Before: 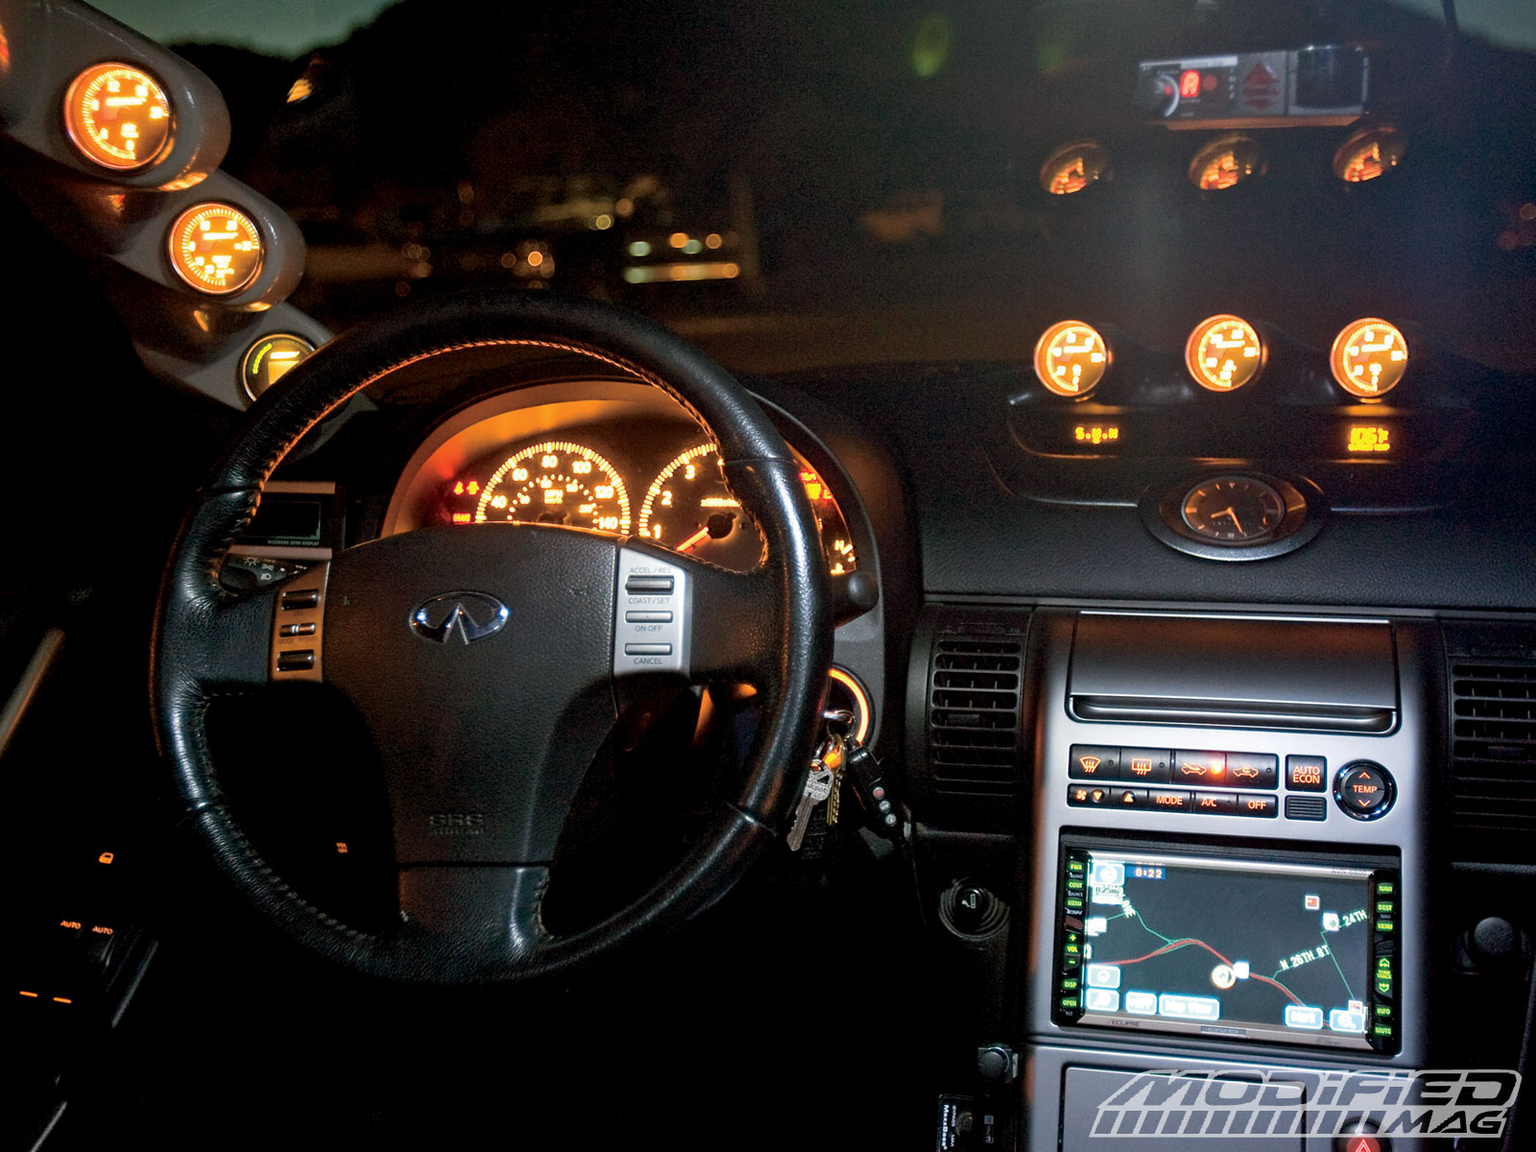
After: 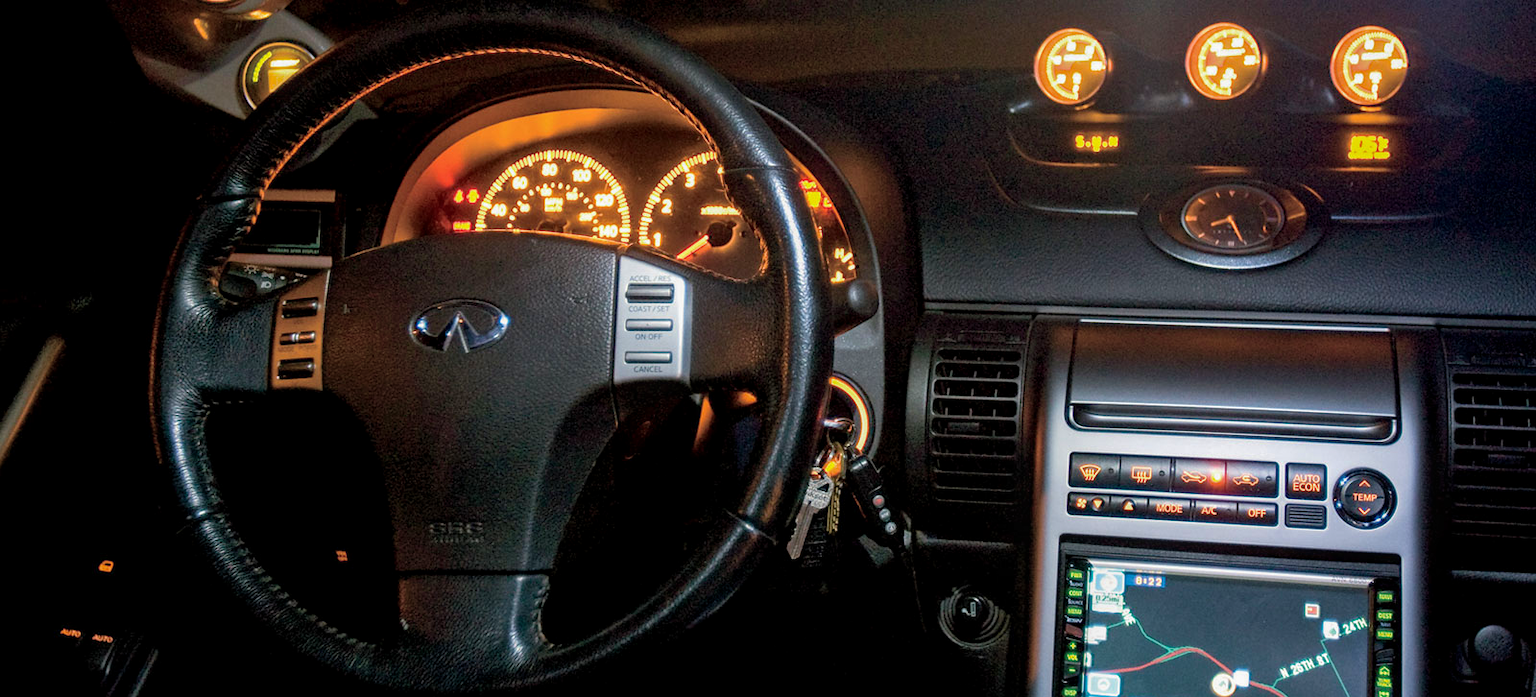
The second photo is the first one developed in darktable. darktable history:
local contrast: on, module defaults
crop and rotate: top 25.376%, bottom 13.968%
shadows and highlights: shadows 25.83, white point adjustment -3.04, highlights -29.98
velvia: on, module defaults
